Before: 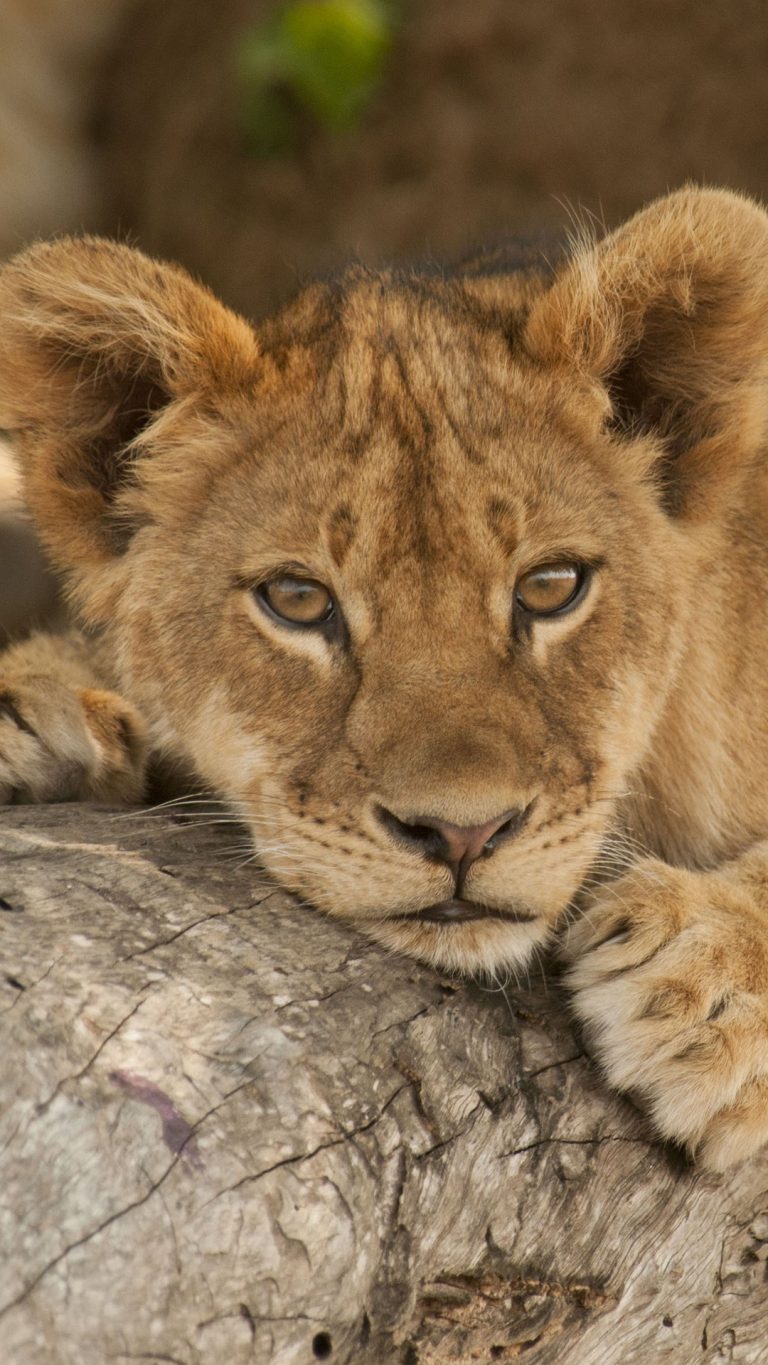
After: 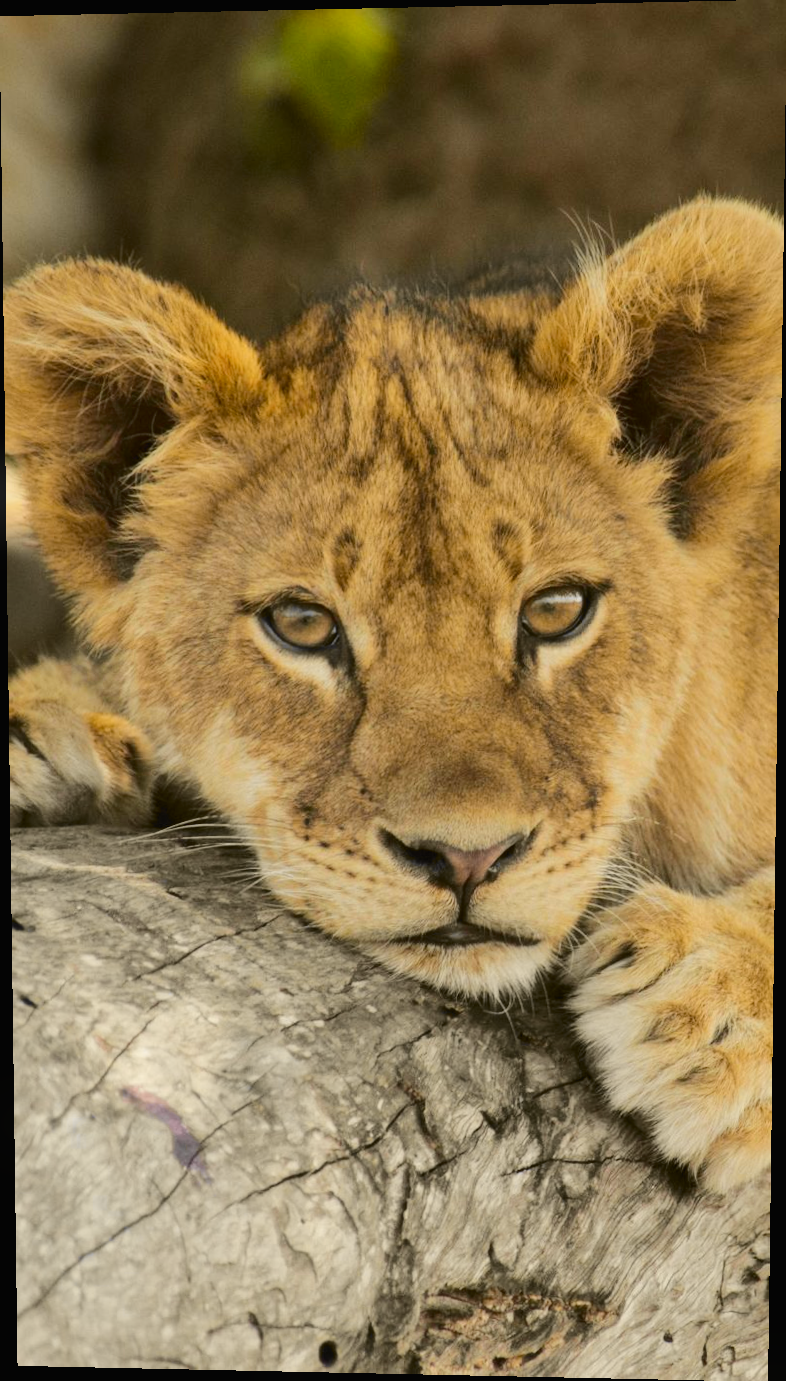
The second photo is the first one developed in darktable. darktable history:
shadows and highlights: radius 125.46, shadows 21.19, highlights -21.19, low approximation 0.01
rotate and perspective: lens shift (vertical) 0.048, lens shift (horizontal) -0.024, automatic cropping off
bloom: size 5%, threshold 95%, strength 15%
tone curve: curves: ch0 [(0, 0.01) (0.097, 0.07) (0.204, 0.173) (0.447, 0.517) (0.539, 0.624) (0.733, 0.791) (0.879, 0.898) (1, 0.98)]; ch1 [(0, 0) (0.393, 0.415) (0.447, 0.448) (0.485, 0.494) (0.523, 0.509) (0.545, 0.541) (0.574, 0.561) (0.648, 0.674) (1, 1)]; ch2 [(0, 0) (0.369, 0.388) (0.449, 0.431) (0.499, 0.5) (0.521, 0.51) (0.53, 0.54) (0.564, 0.569) (0.674, 0.735) (1, 1)], color space Lab, independent channels, preserve colors none
